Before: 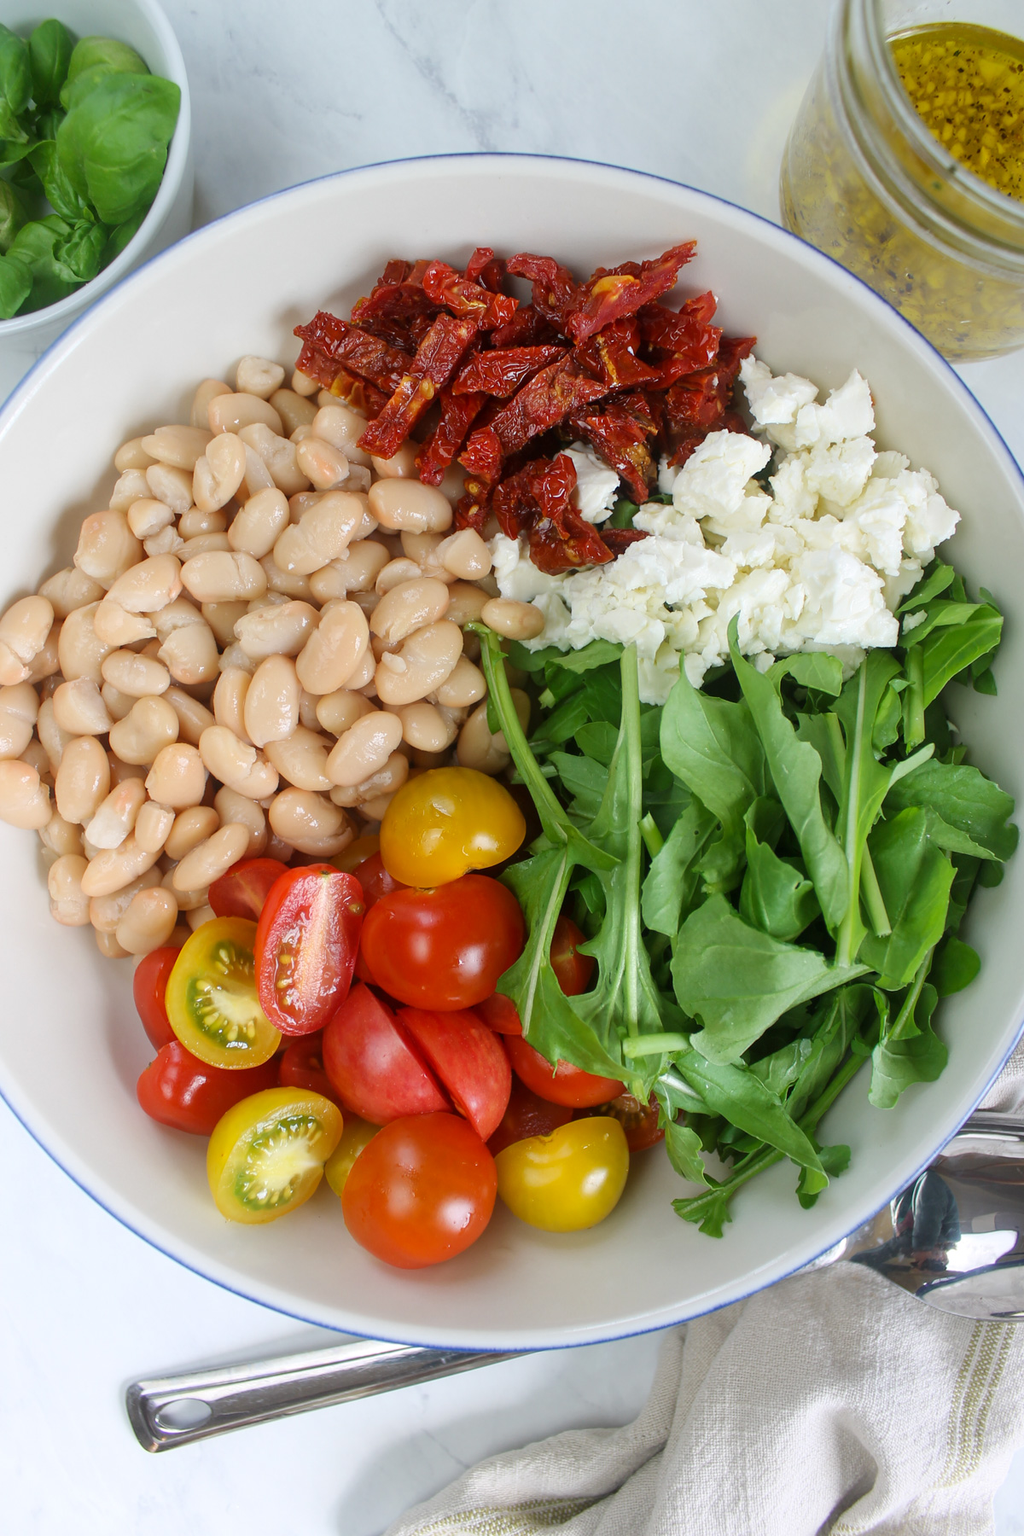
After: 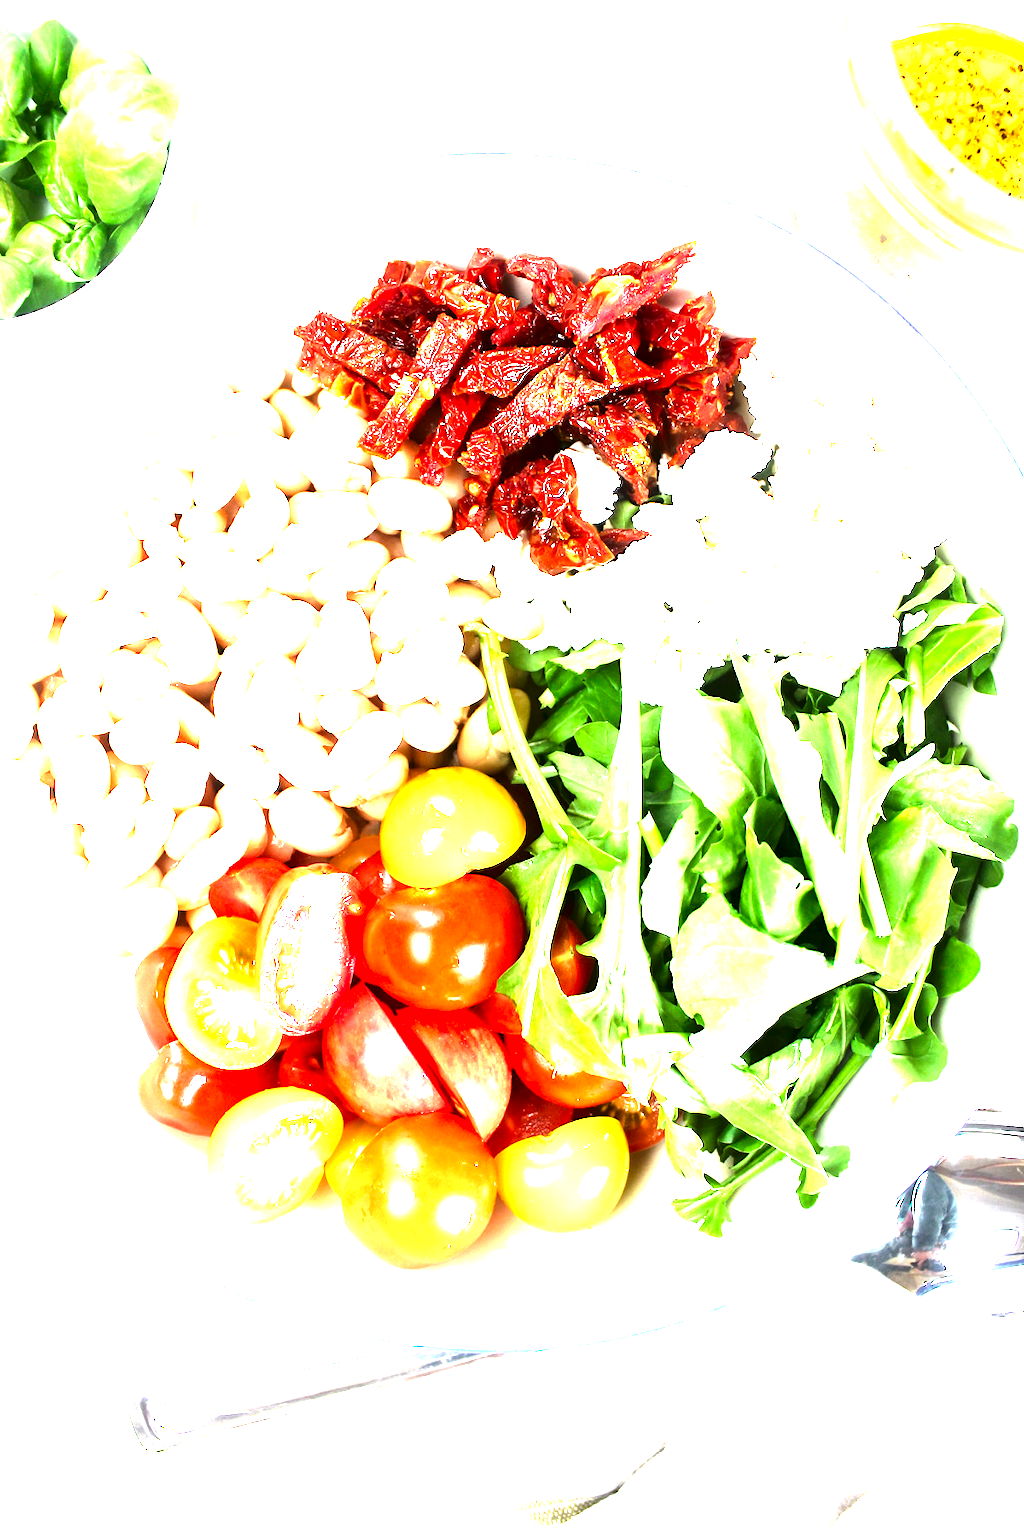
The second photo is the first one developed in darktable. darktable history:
contrast brightness saturation: brightness -0.2, saturation 0.08
exposure: black level correction 0, exposure 2.327 EV, compensate exposure bias true, compensate highlight preservation false
tone equalizer: -8 EV -1.08 EV, -7 EV -1.01 EV, -6 EV -0.867 EV, -5 EV -0.578 EV, -3 EV 0.578 EV, -2 EV 0.867 EV, -1 EV 1.01 EV, +0 EV 1.08 EV, edges refinement/feathering 500, mask exposure compensation -1.57 EV, preserve details no
